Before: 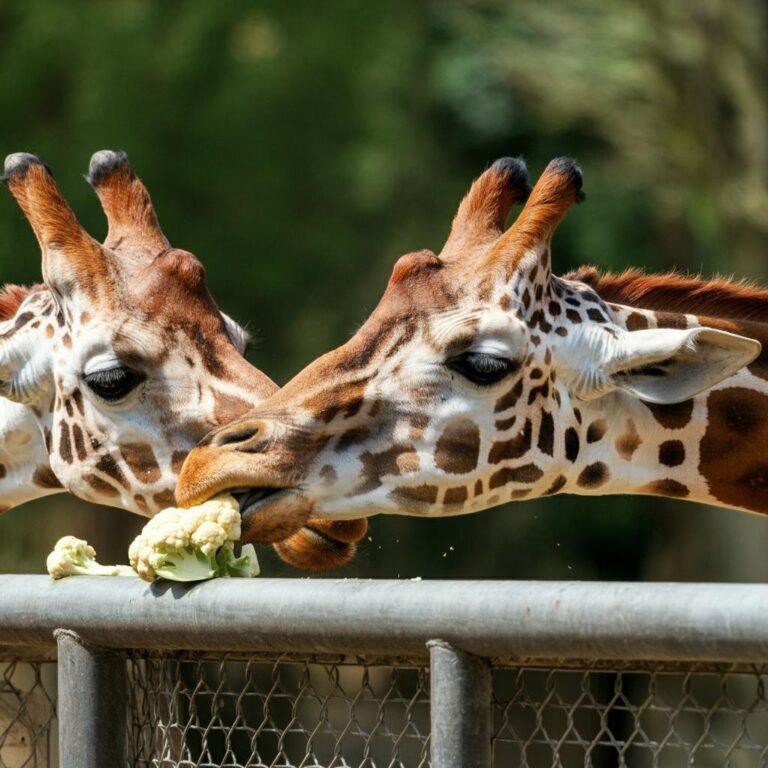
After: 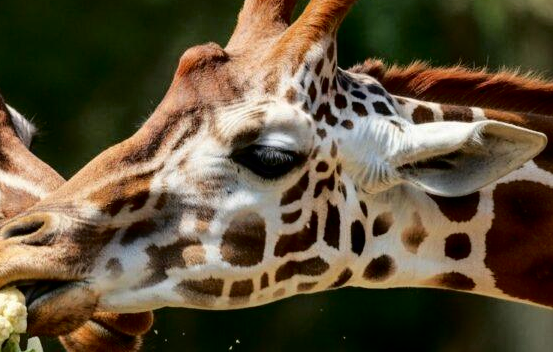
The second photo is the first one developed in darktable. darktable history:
fill light: exposure -2 EV, width 8.6
crop and rotate: left 27.938%, top 27.046%, bottom 27.046%
